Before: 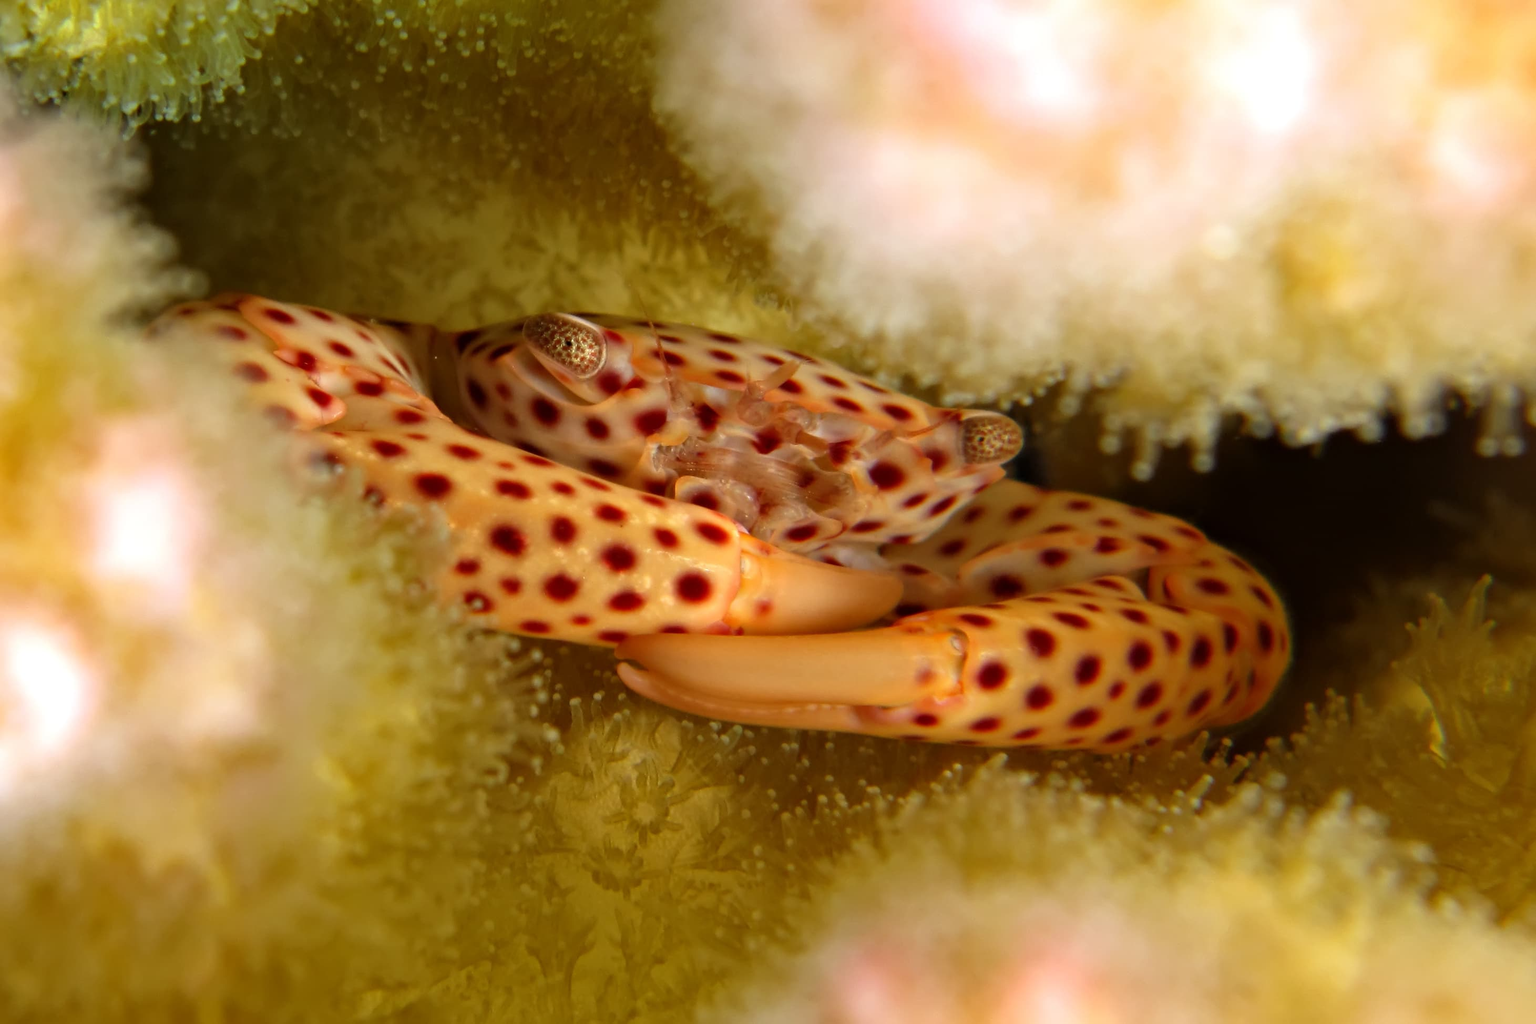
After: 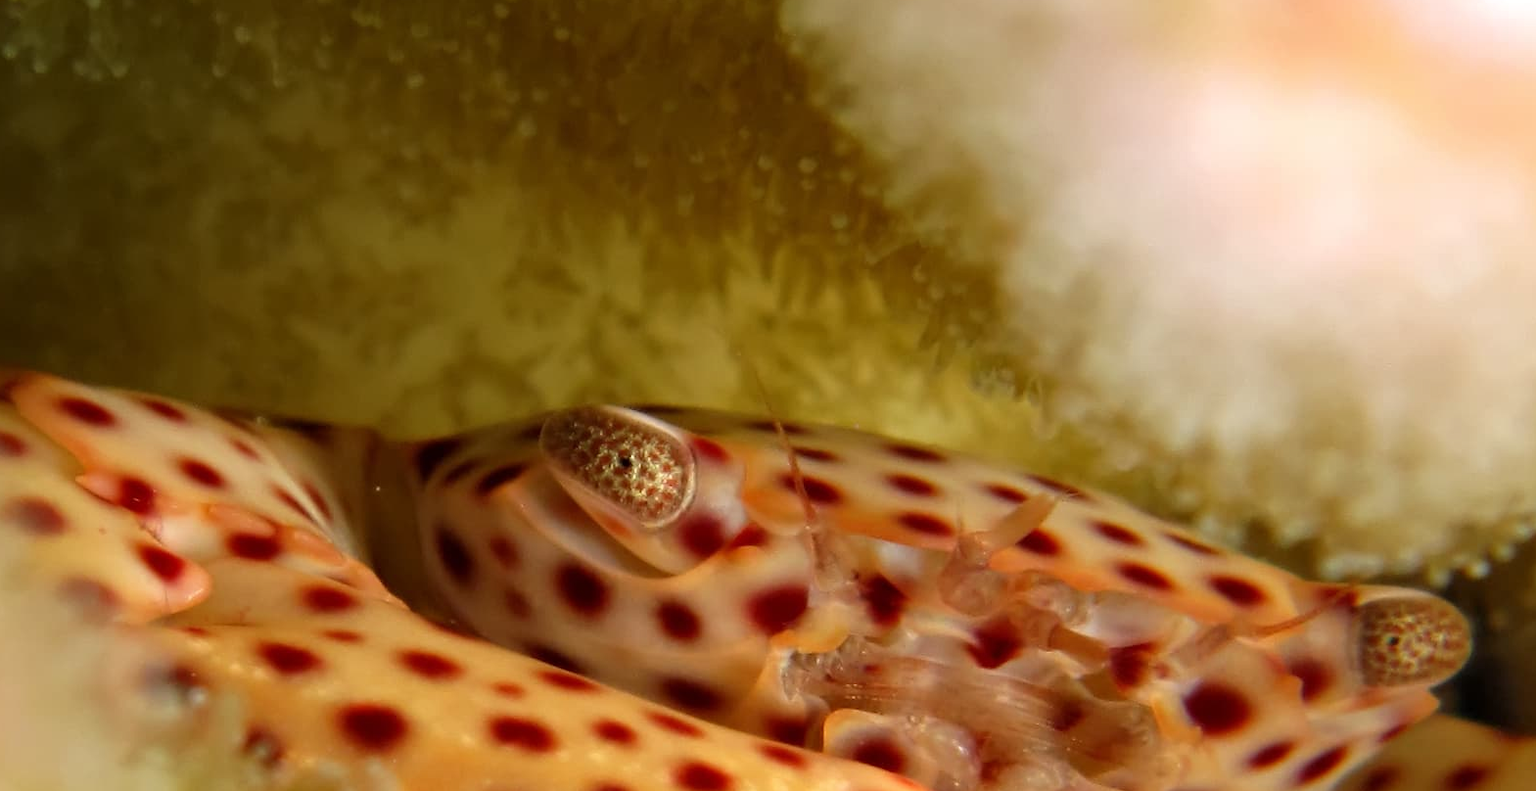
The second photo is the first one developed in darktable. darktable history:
crop: left 15.184%, top 9.304%, right 31.092%, bottom 49.145%
tone equalizer: edges refinement/feathering 500, mask exposure compensation -1.57 EV, preserve details no
